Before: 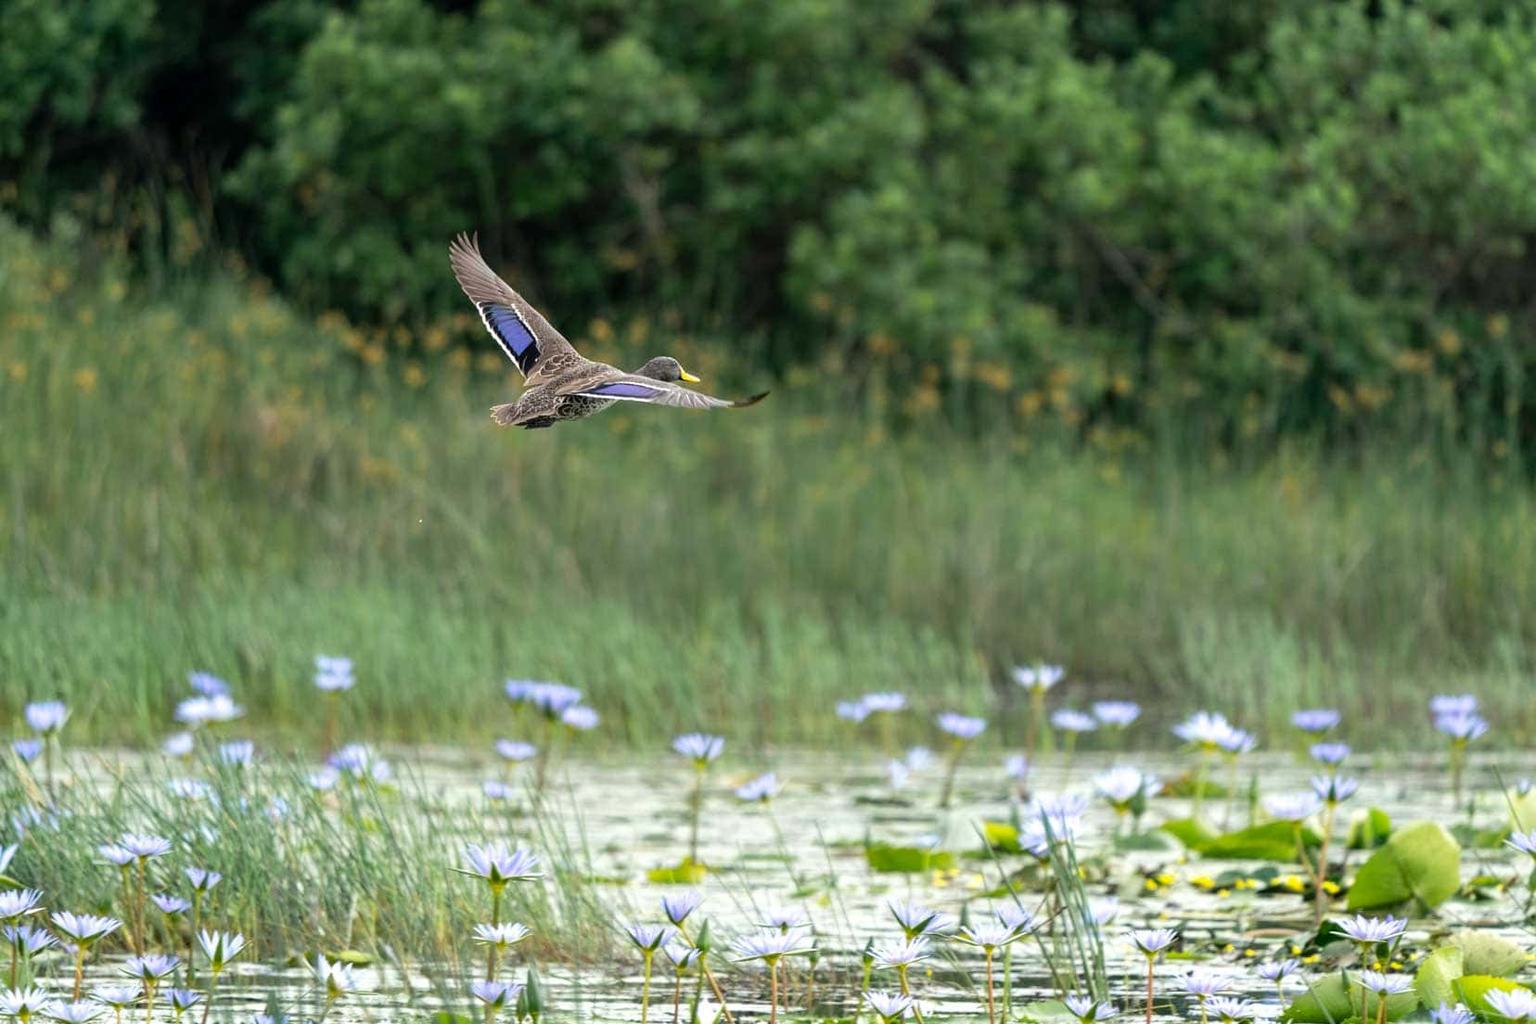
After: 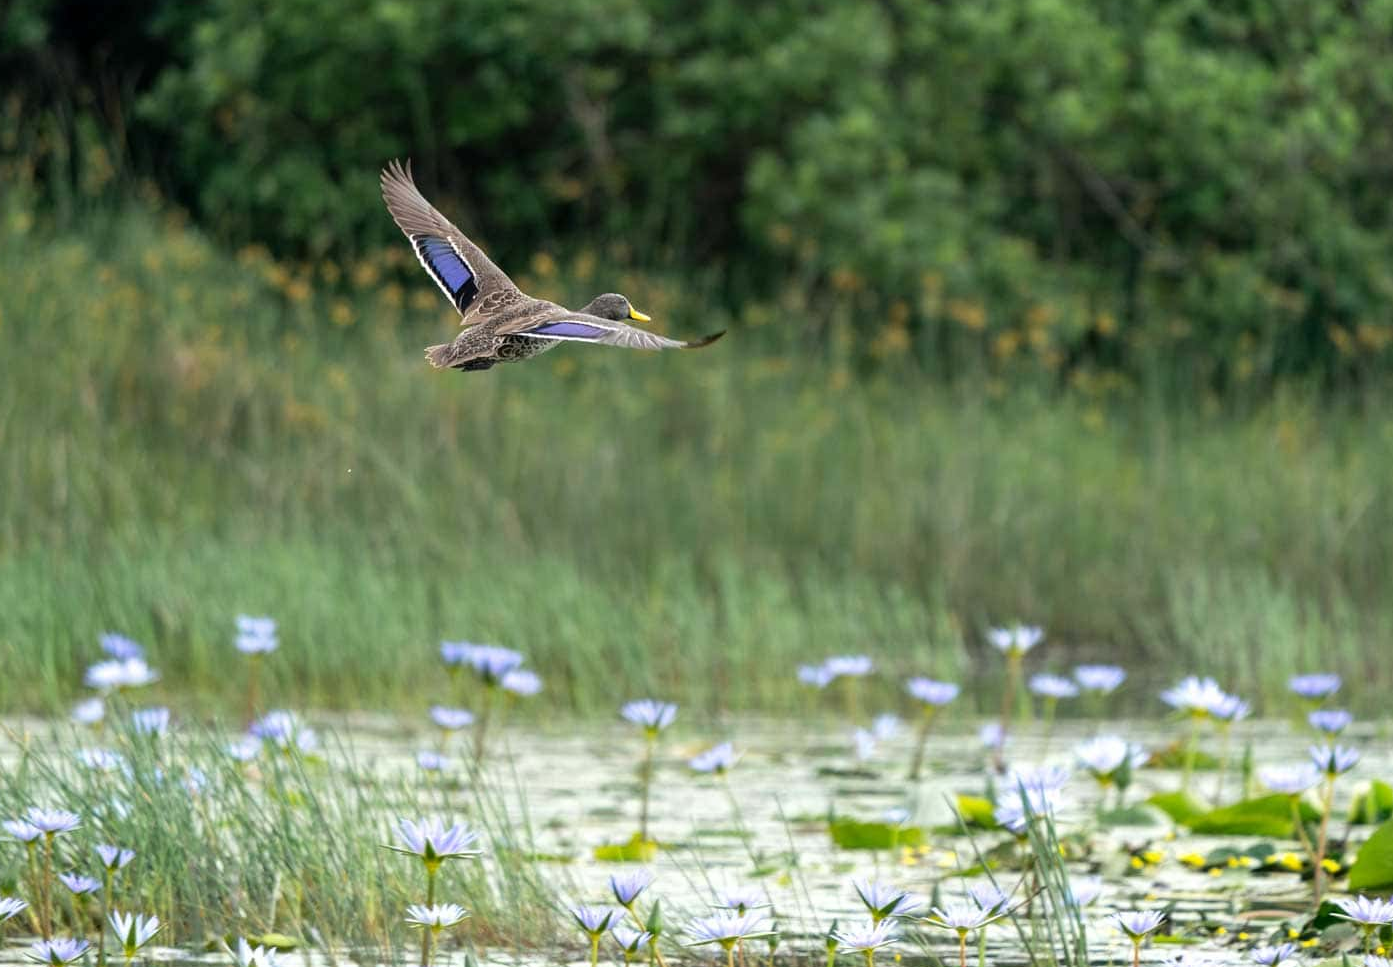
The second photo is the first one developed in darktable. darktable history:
crop: left 6.298%, top 8.27%, right 9.54%, bottom 4.103%
